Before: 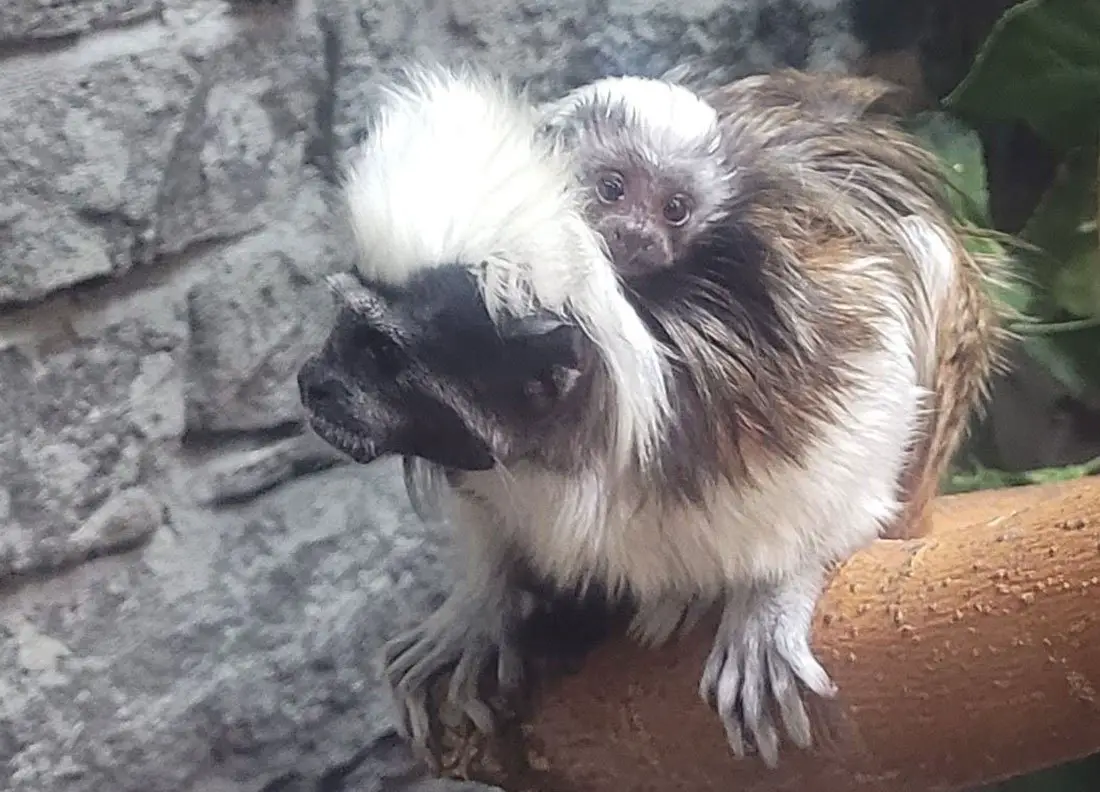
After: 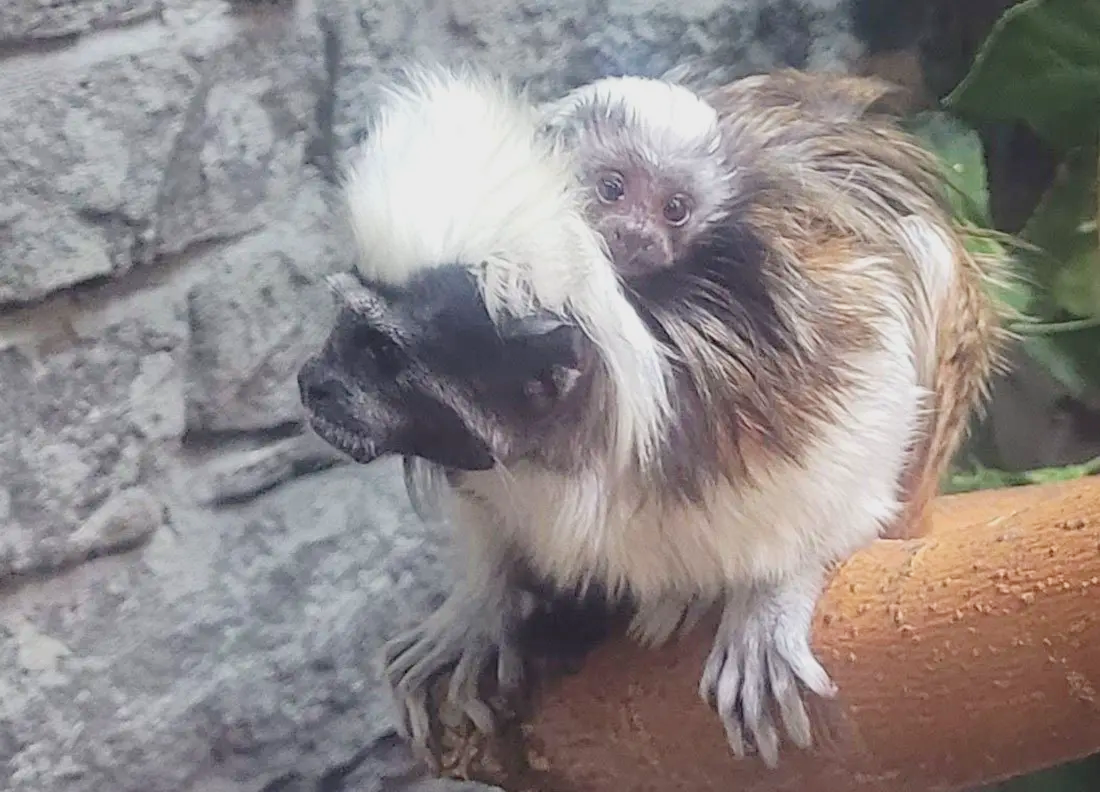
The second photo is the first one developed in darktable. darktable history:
contrast brightness saturation: saturation 0.1
white balance: emerald 1
tone equalizer: on, module defaults
filmic rgb: middle gray luminance 18.42%, black relative exposure -10.5 EV, white relative exposure 3.4 EV, threshold 6 EV, target black luminance 0%, hardness 6.03, latitude 99%, contrast 0.847, shadows ↔ highlights balance 0.505%, add noise in highlights 0, preserve chrominance max RGB, color science v3 (2019), use custom middle-gray values true, iterations of high-quality reconstruction 0, contrast in highlights soft, enable highlight reconstruction true
exposure: black level correction 0, exposure 0.5 EV, compensate highlight preservation false
